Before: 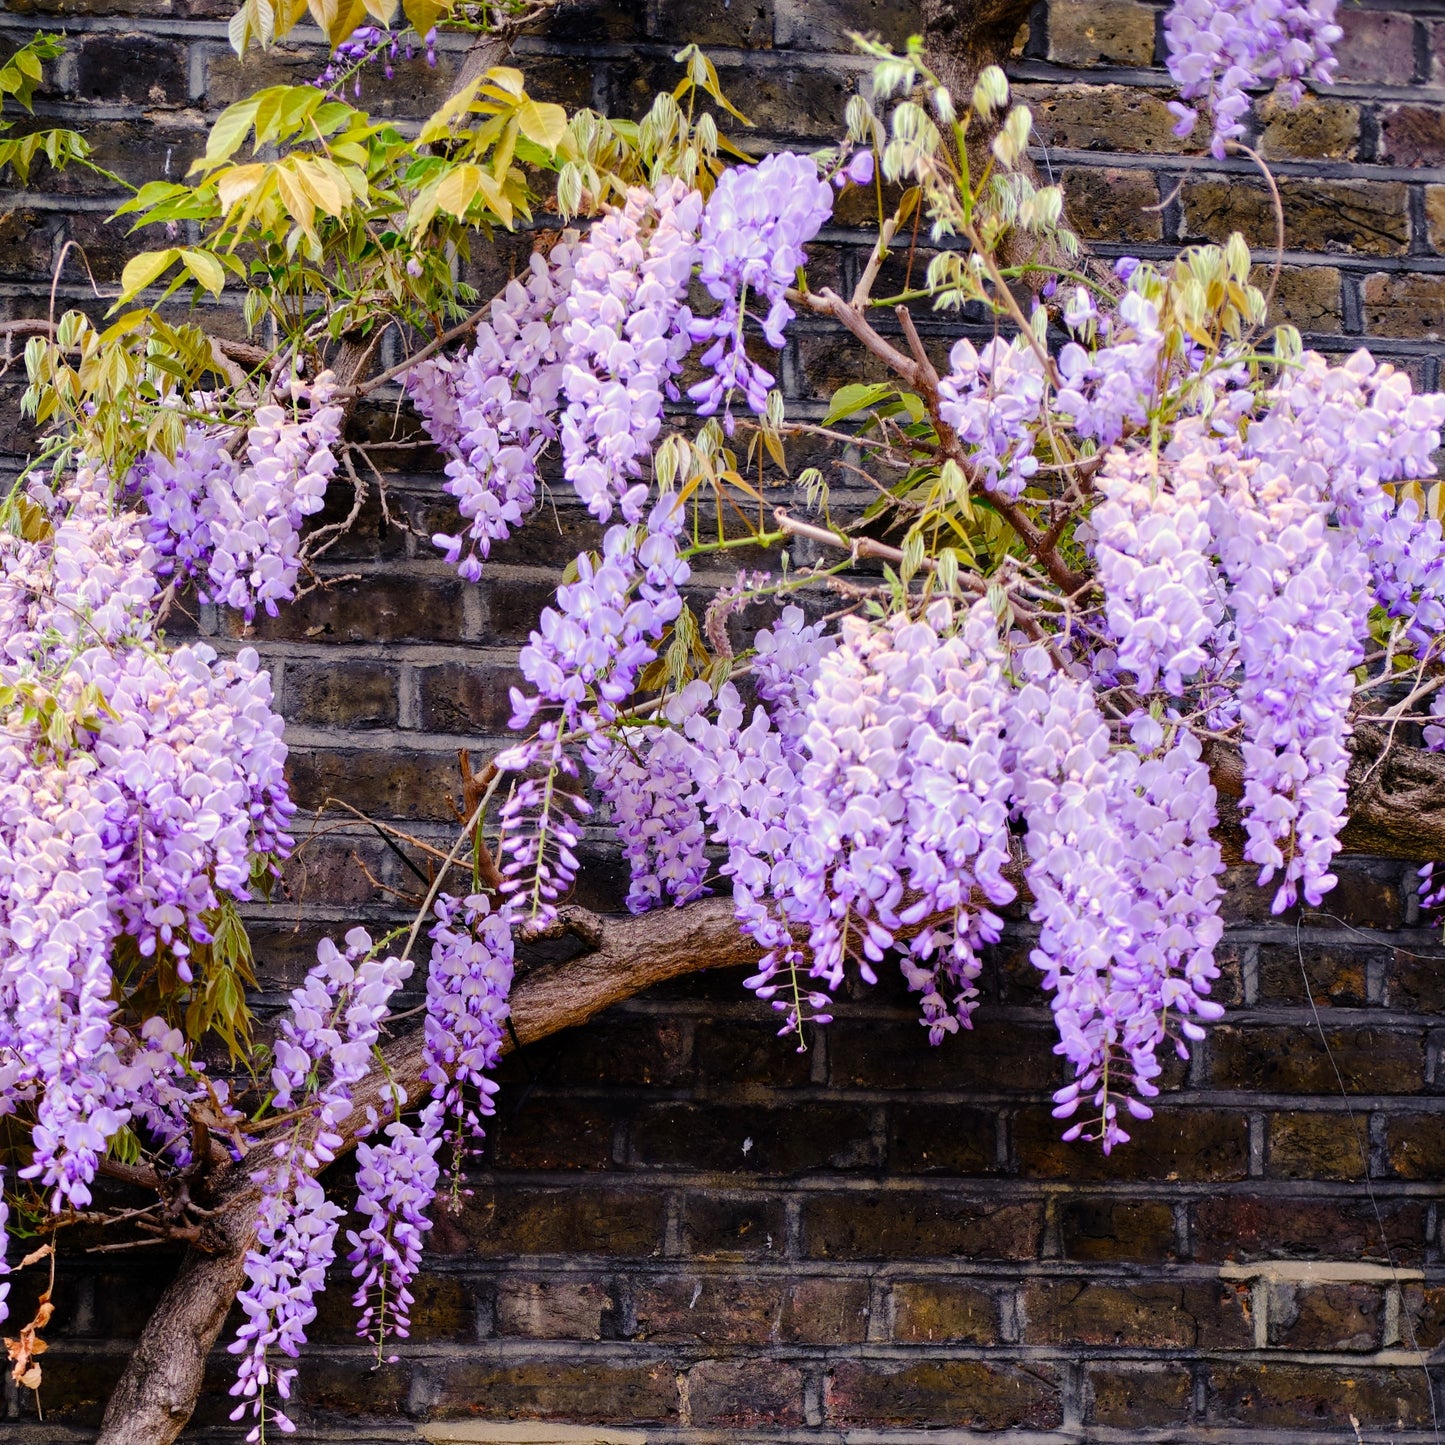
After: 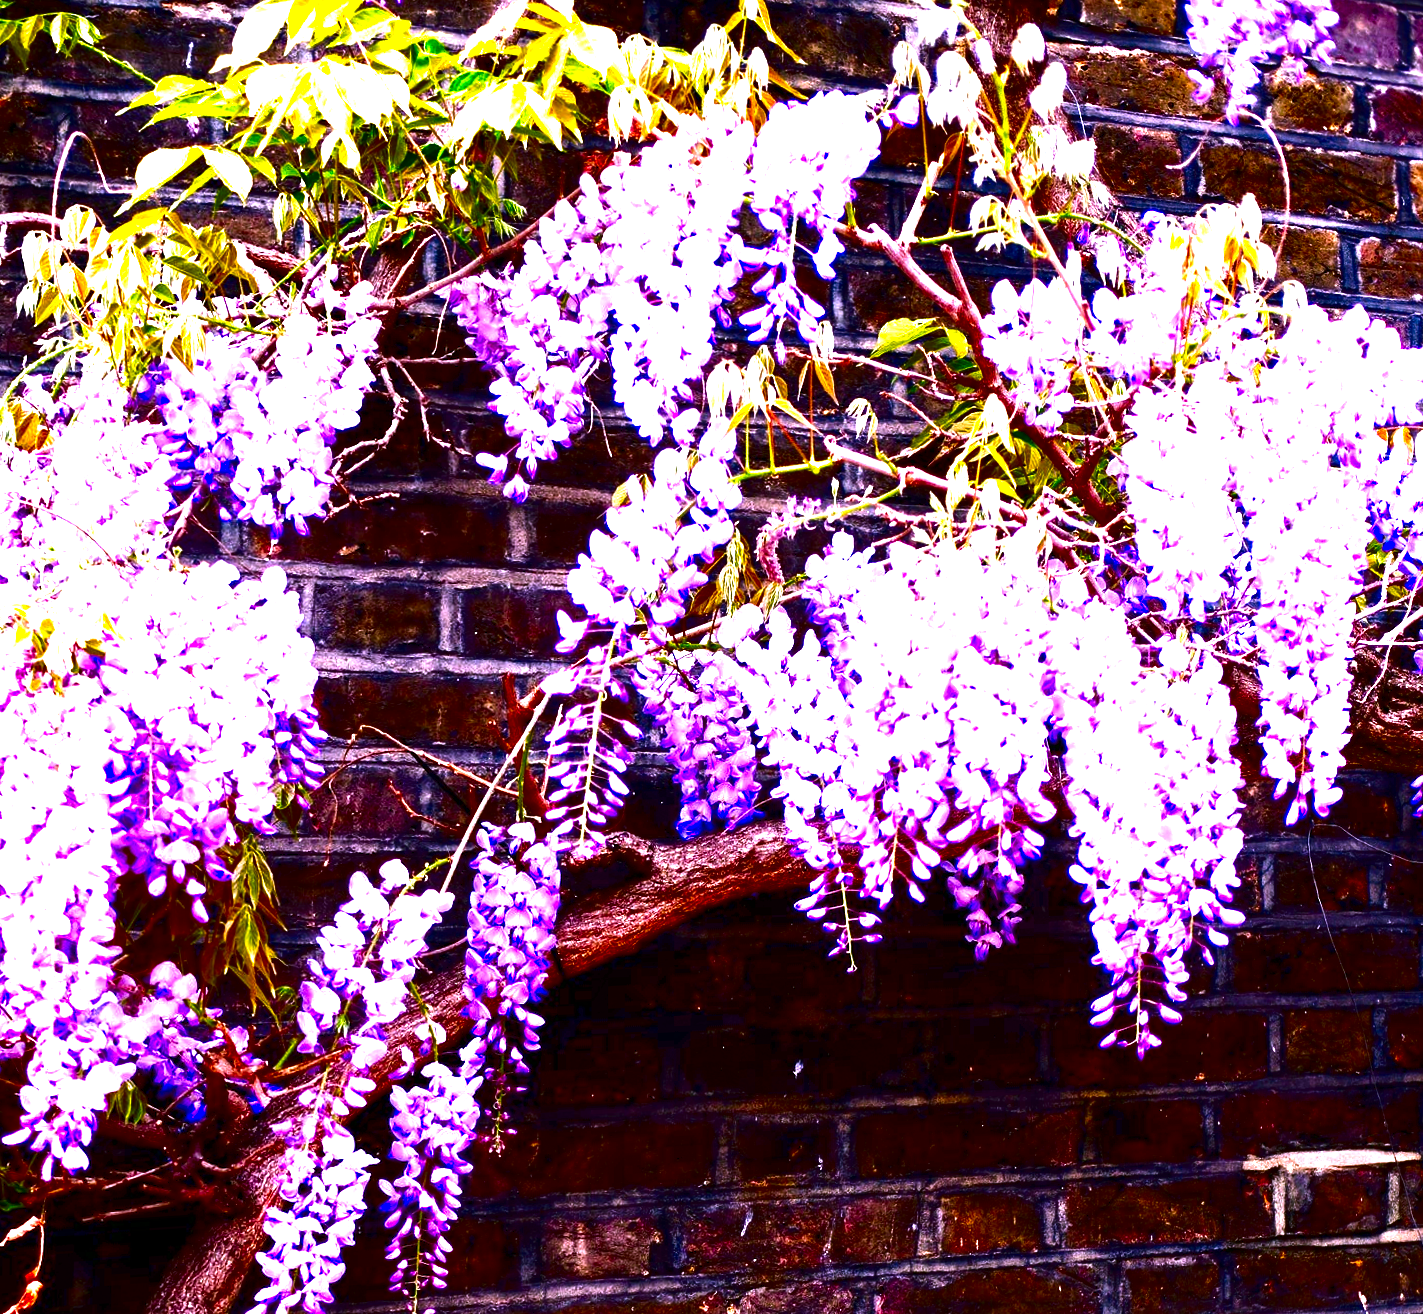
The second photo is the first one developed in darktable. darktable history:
contrast brightness saturation: brightness -1, saturation 1
exposure: black level correction 0, exposure 1.675 EV, compensate exposure bias true, compensate highlight preservation false
color correction: highlights a* 15.03, highlights b* -25.07
rotate and perspective: rotation -0.013°, lens shift (vertical) -0.027, lens shift (horizontal) 0.178, crop left 0.016, crop right 0.989, crop top 0.082, crop bottom 0.918
